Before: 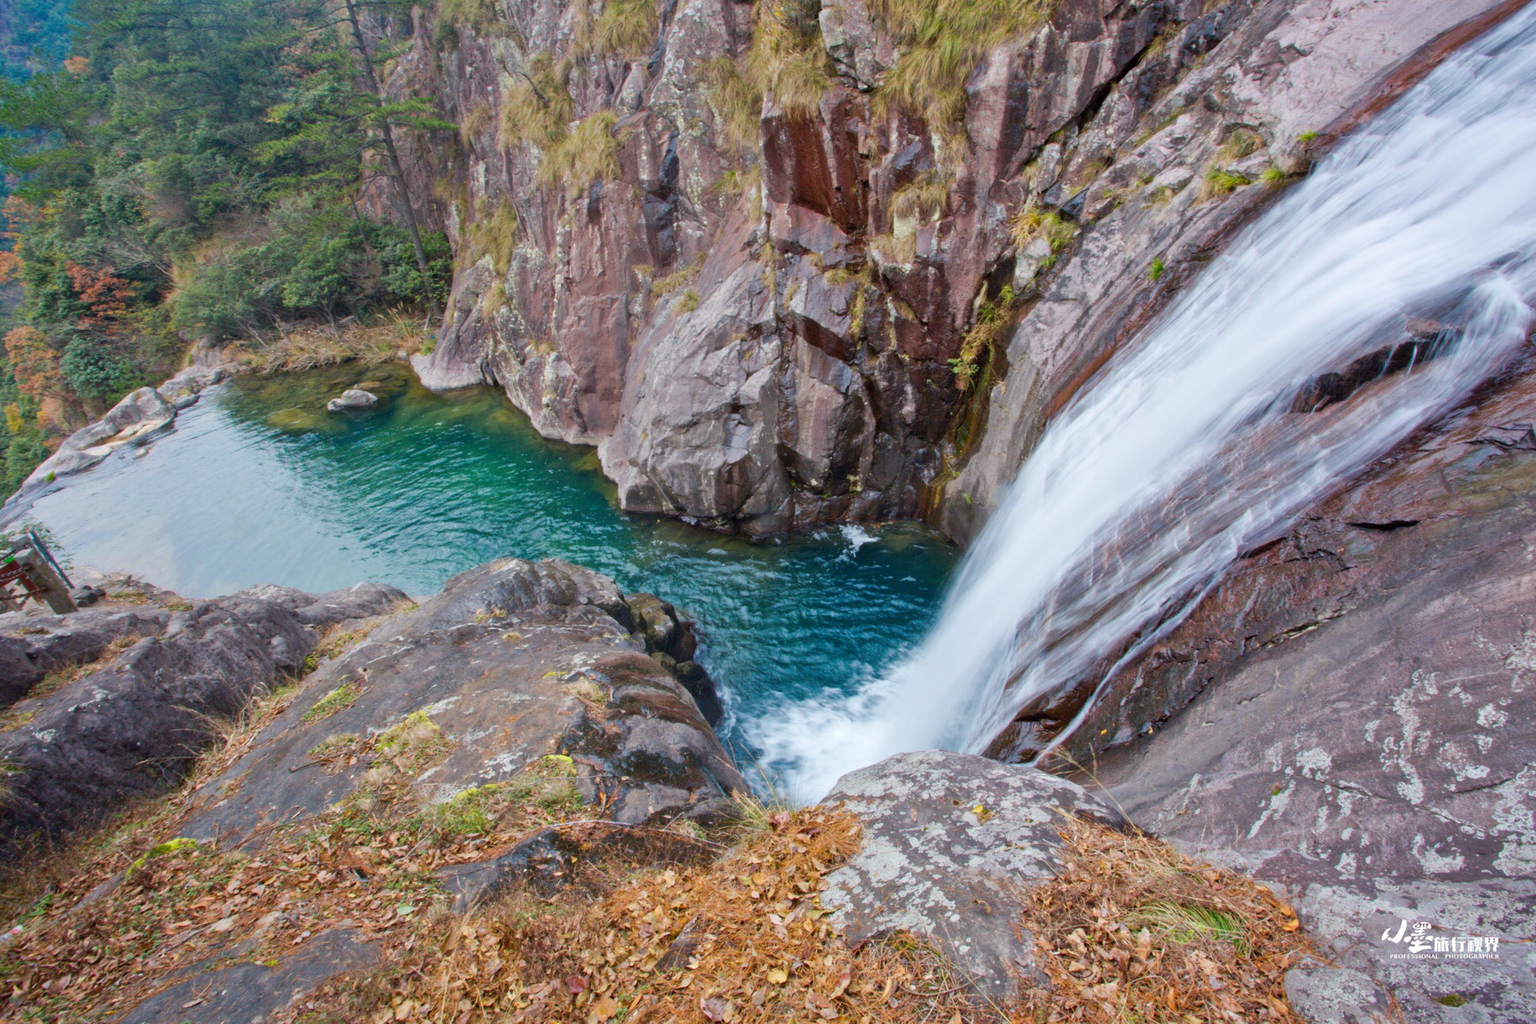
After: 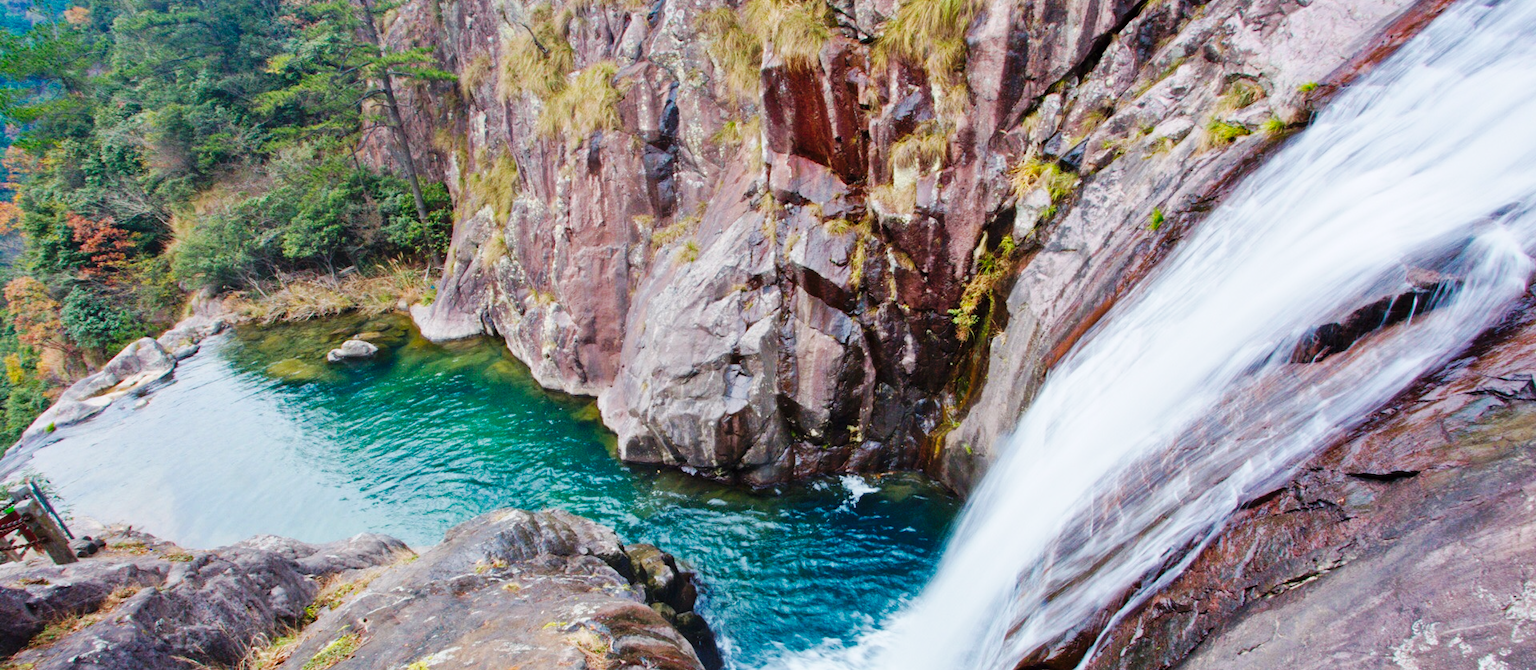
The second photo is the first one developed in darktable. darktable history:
crop and rotate: top 4.869%, bottom 29.65%
base curve: curves: ch0 [(0, 0) (0.036, 0.025) (0.121, 0.166) (0.206, 0.329) (0.605, 0.79) (1, 1)], preserve colors none
